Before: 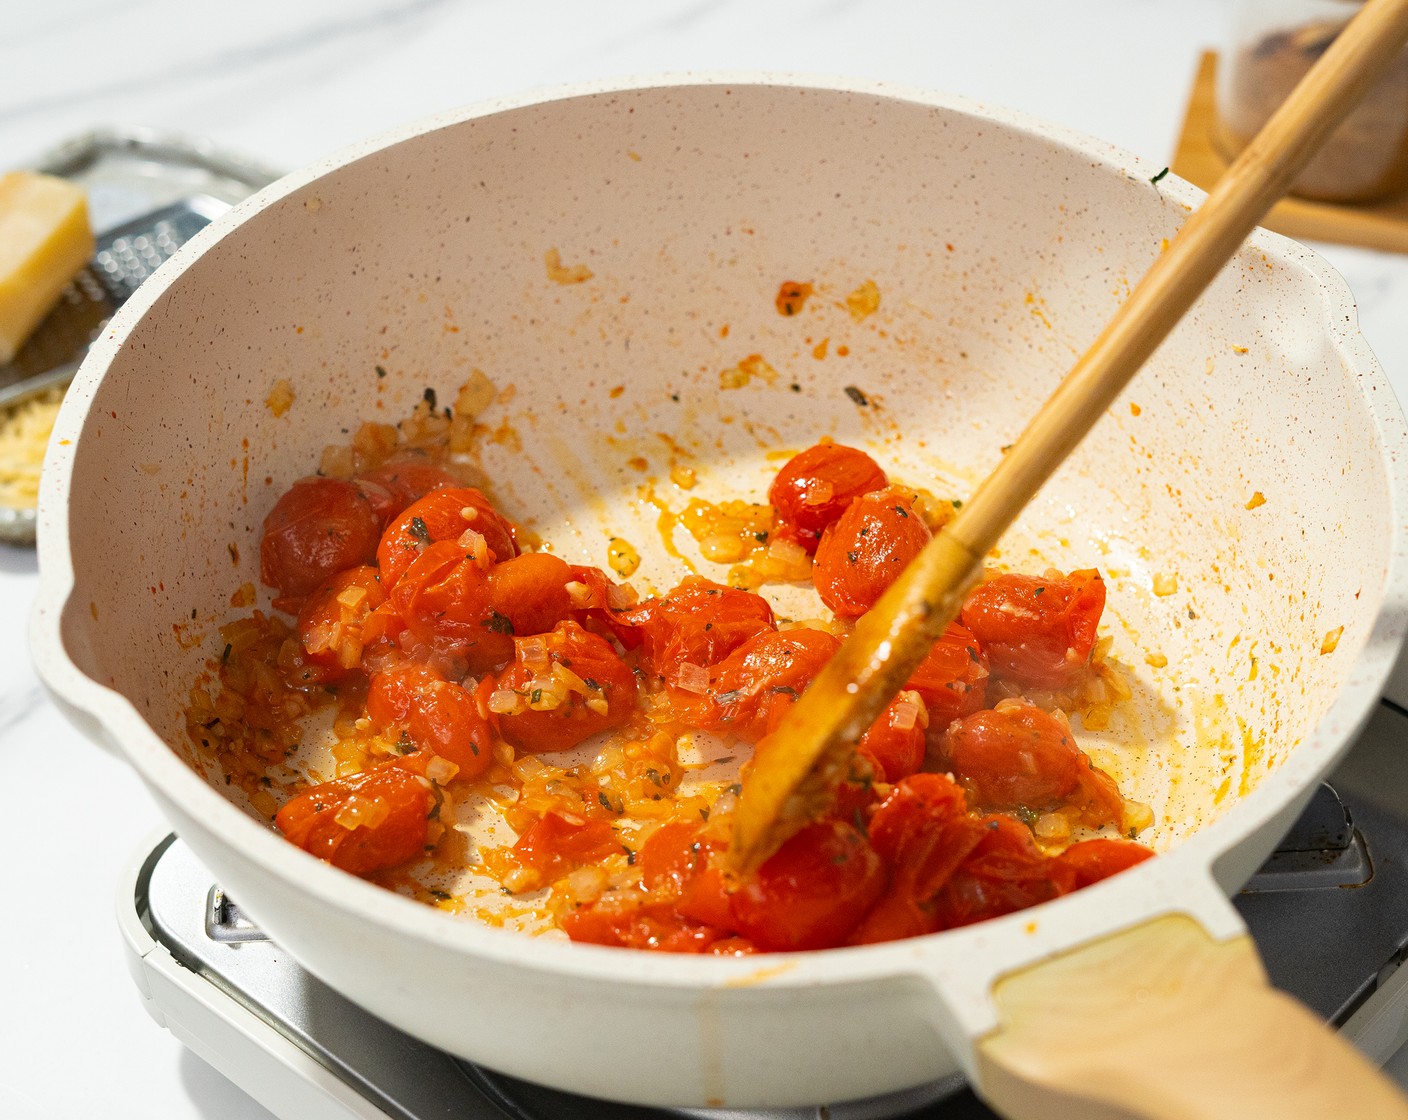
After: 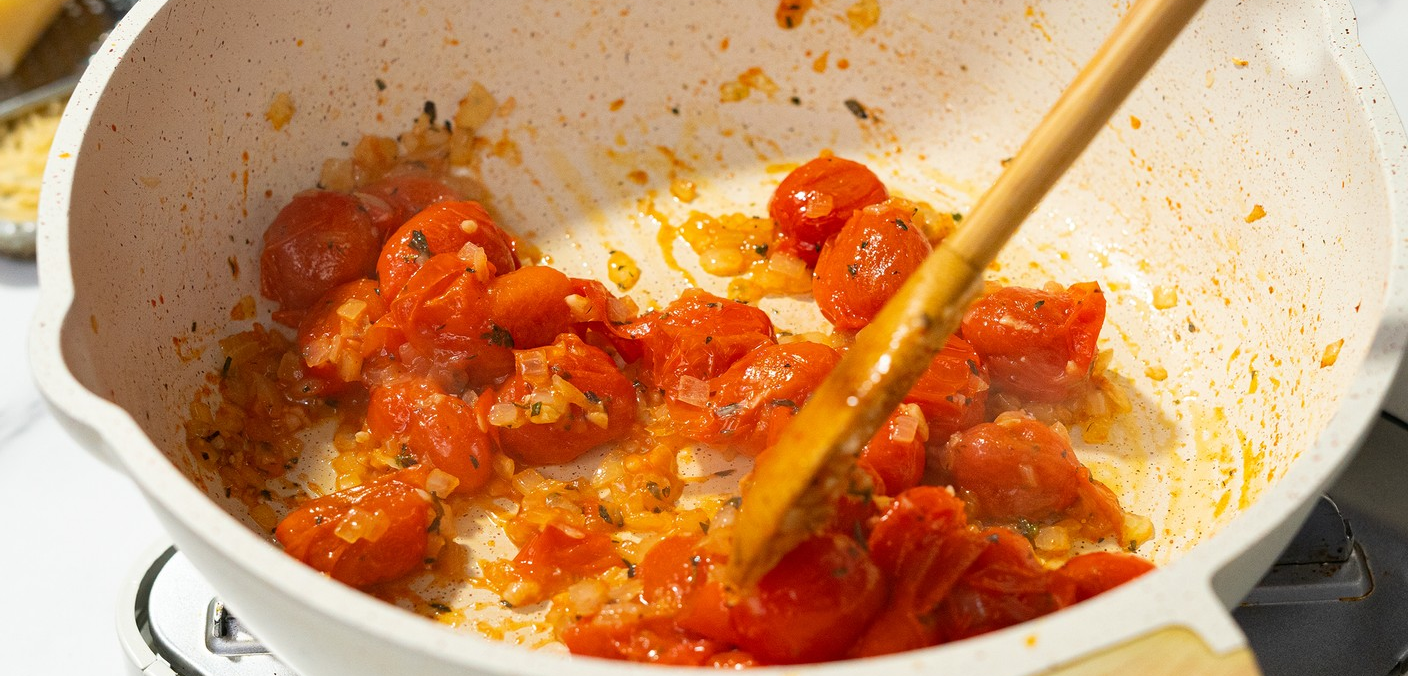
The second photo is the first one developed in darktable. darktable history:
crop and rotate: top 25.688%, bottom 13.938%
